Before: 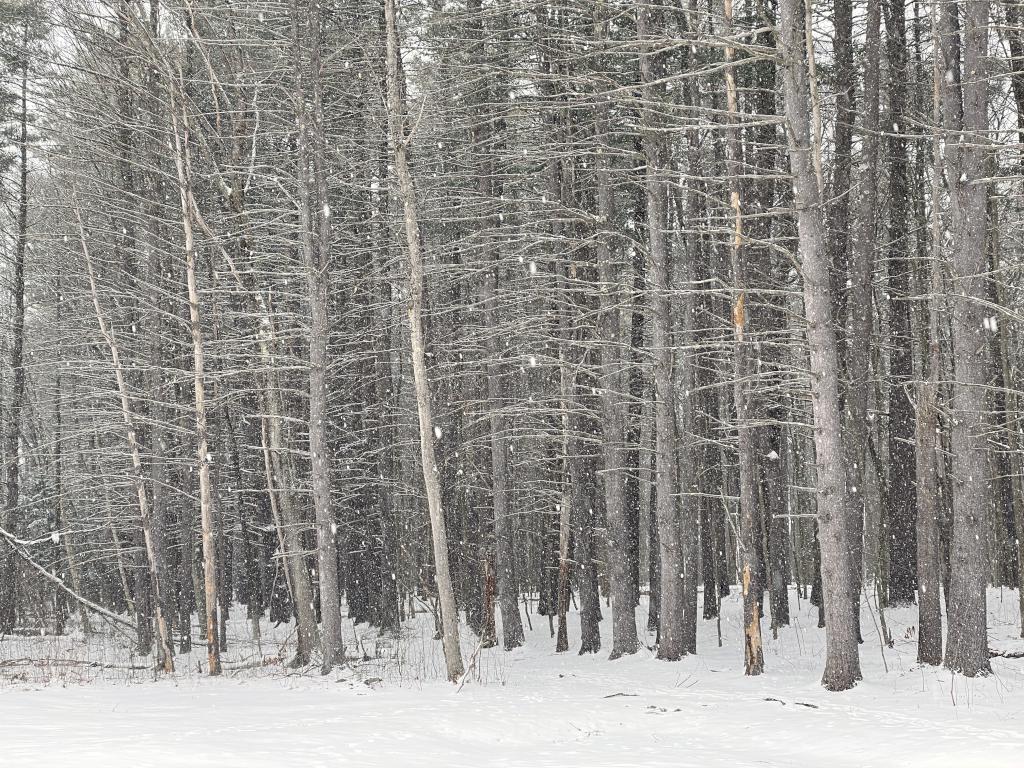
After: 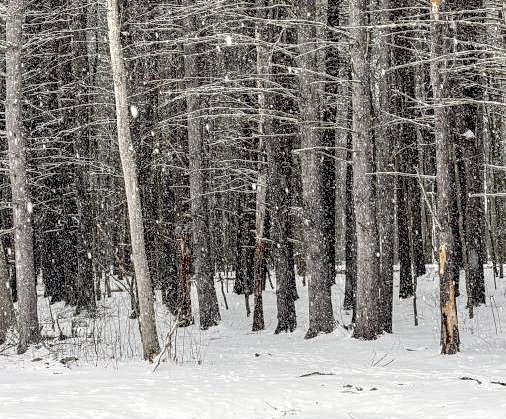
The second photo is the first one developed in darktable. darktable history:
local contrast: highlights 24%, detail 150%
crop: left 29.692%, top 41.84%, right 20.887%, bottom 3.481%
exposure: black level correction 0.048, exposure 0.012 EV, compensate exposure bias true, compensate highlight preservation false
